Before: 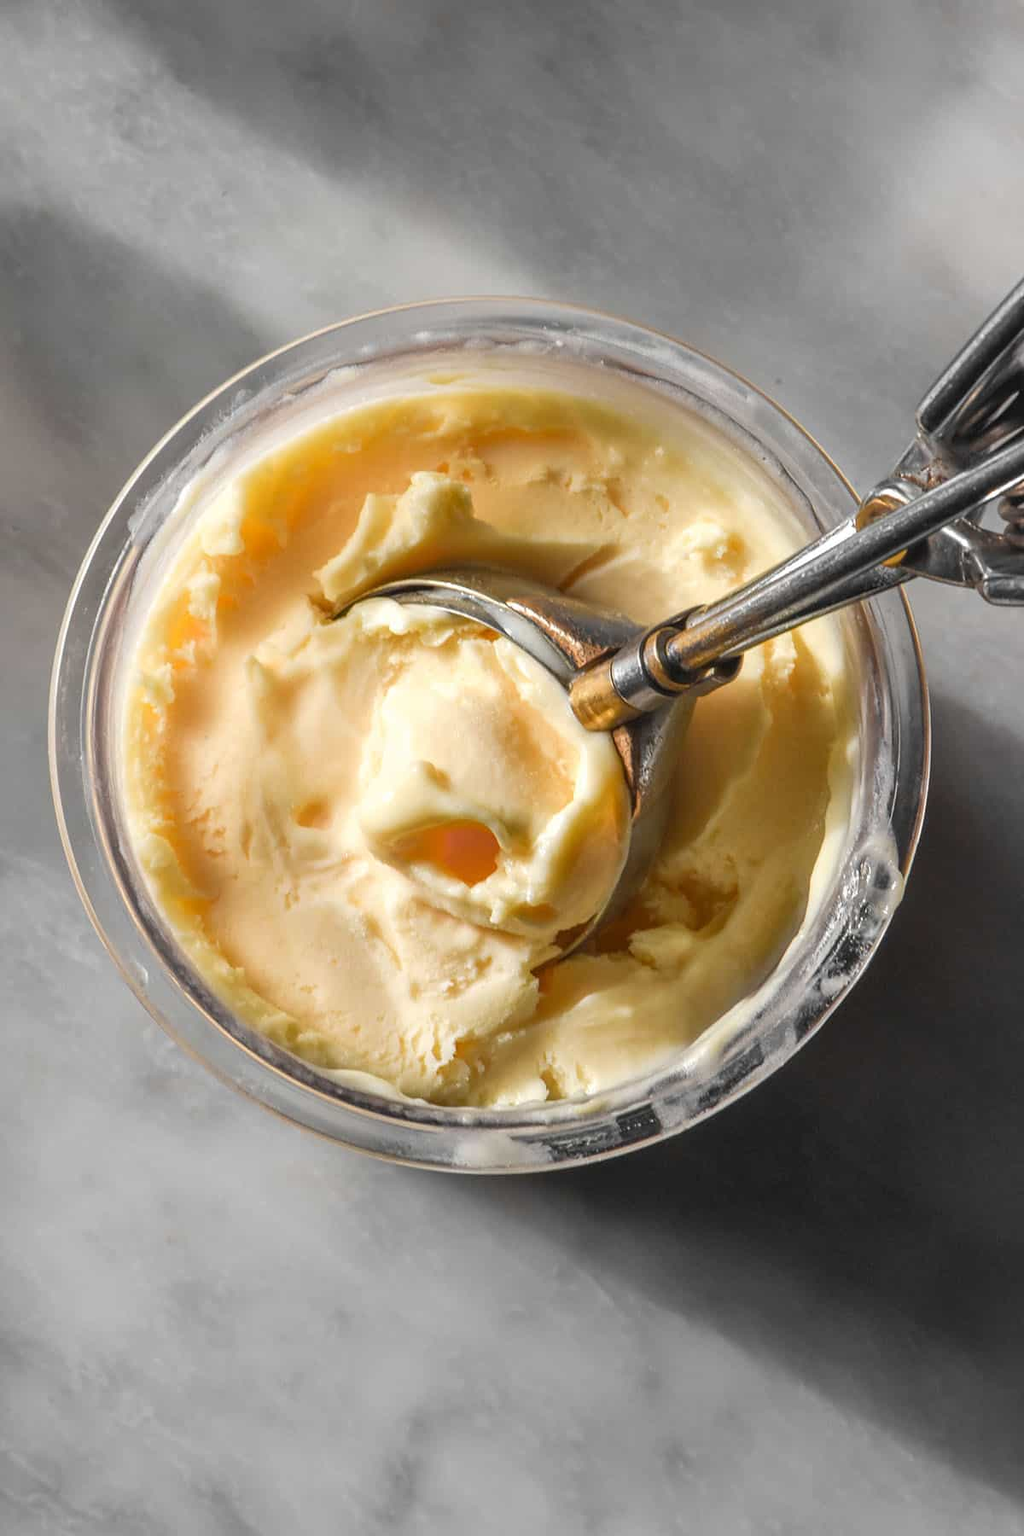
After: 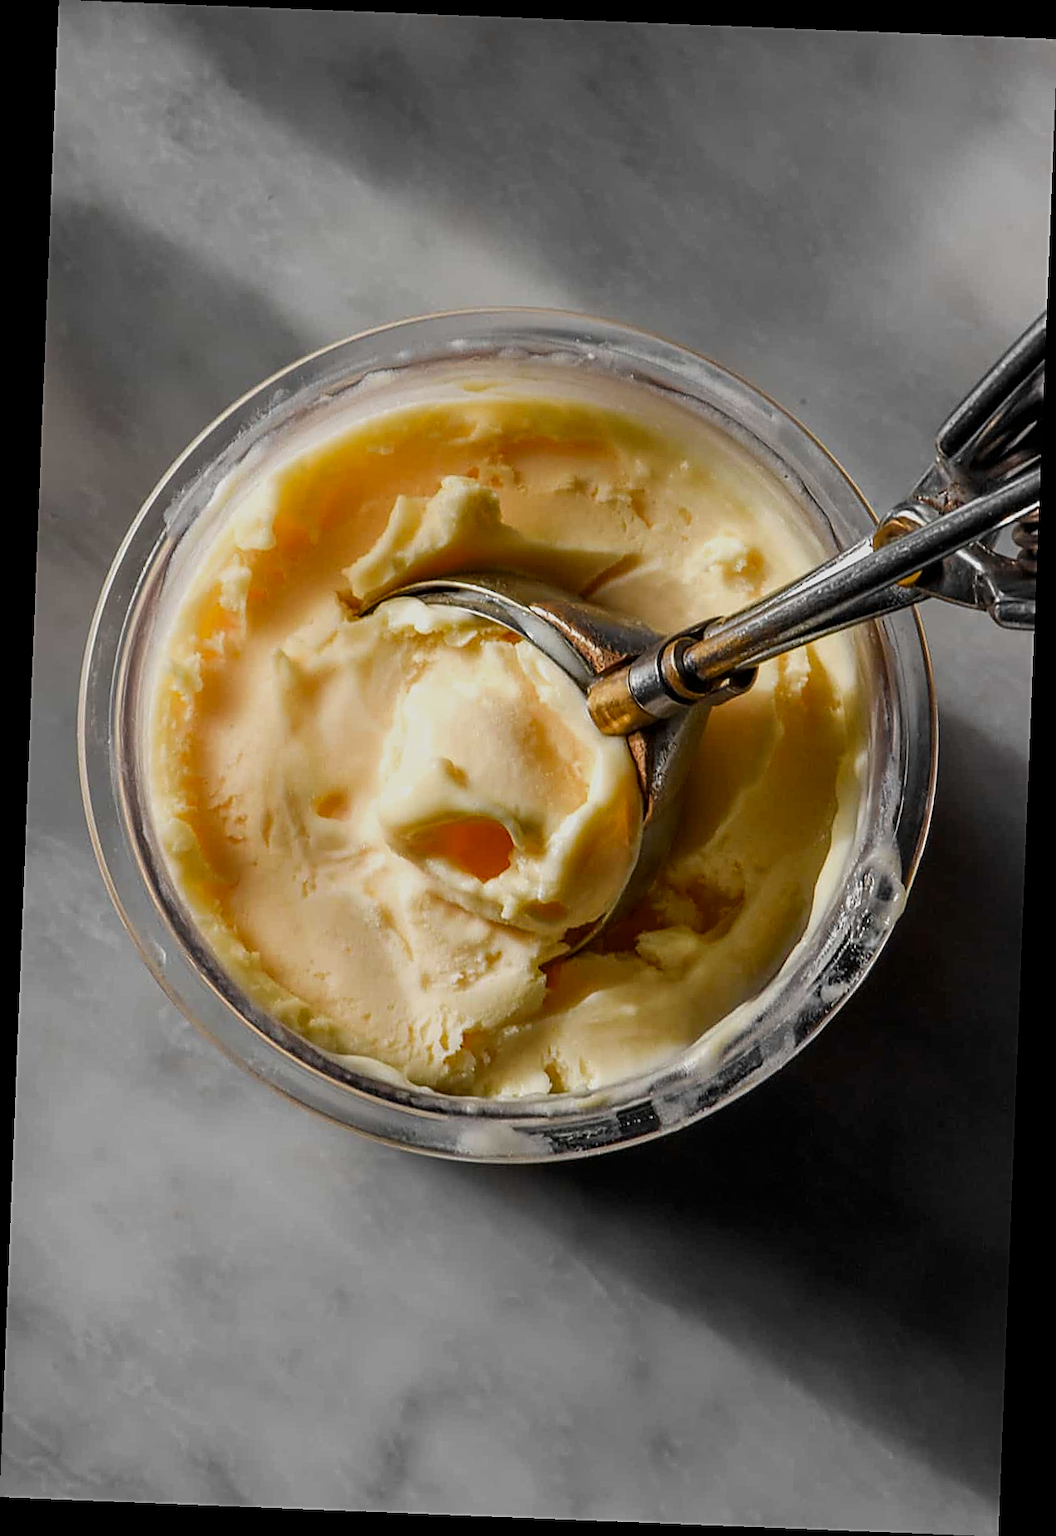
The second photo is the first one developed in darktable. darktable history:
rotate and perspective: rotation 2.27°, automatic cropping off
filmic rgb: black relative exposure -5.83 EV, white relative exposure 3.4 EV, hardness 3.68
contrast brightness saturation: brightness -0.2, saturation 0.08
sharpen: on, module defaults
